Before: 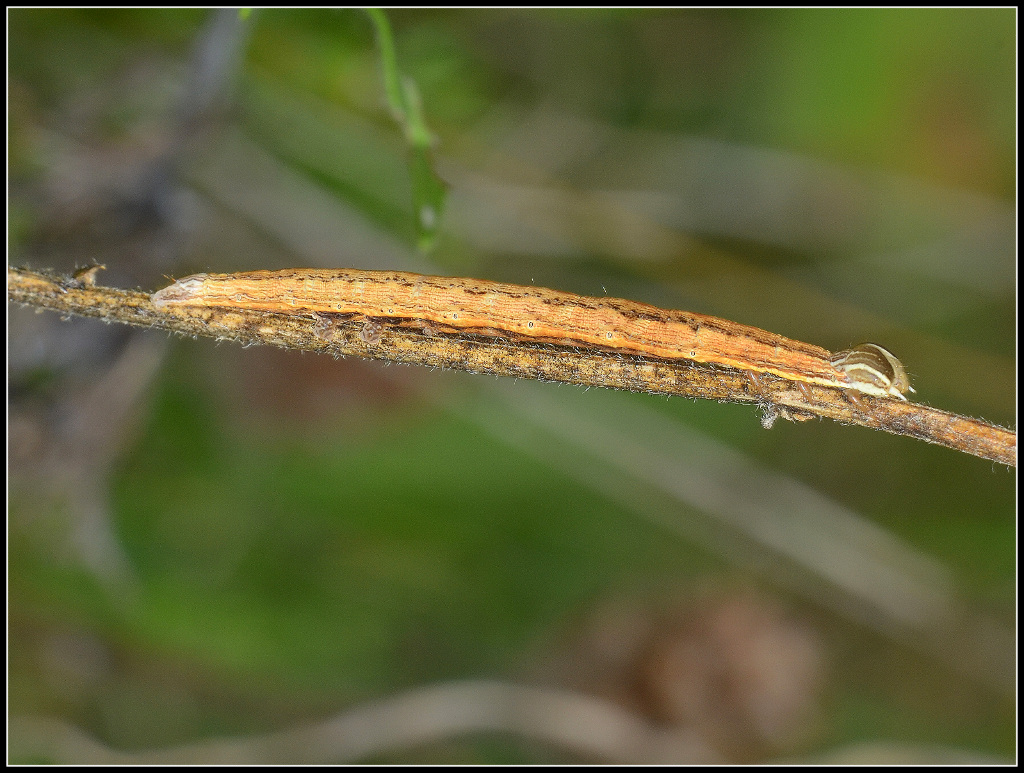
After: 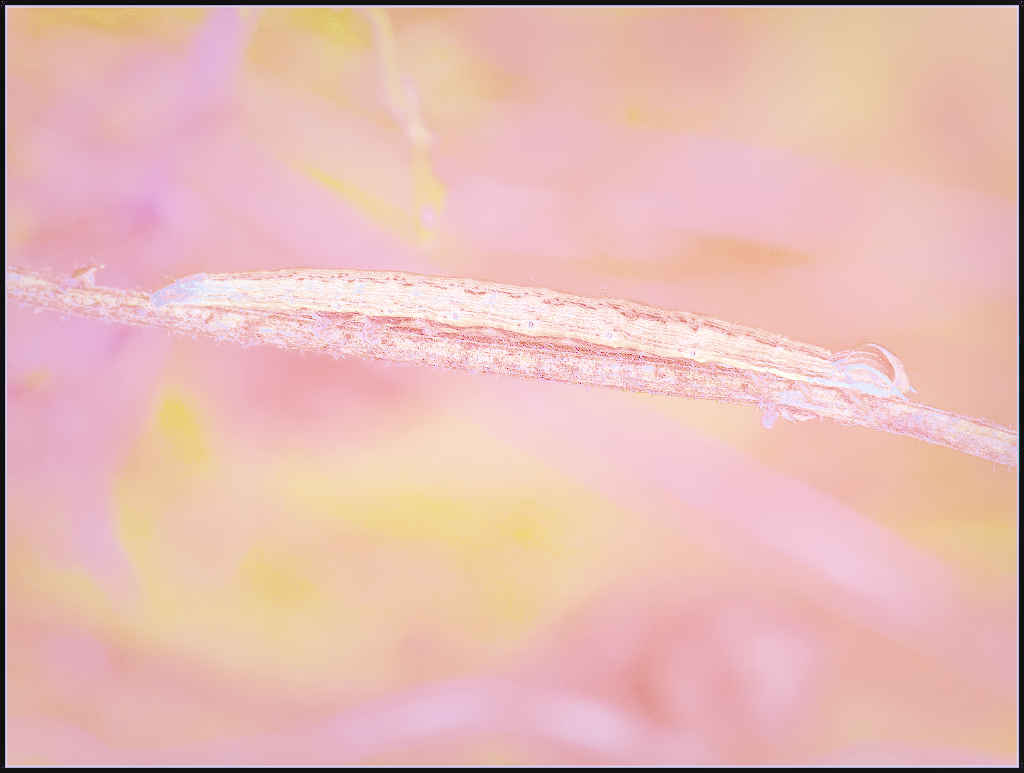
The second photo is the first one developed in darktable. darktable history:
local contrast: on, module defaults
color calibration: illuminant as shot in camera, x 0.358, y 0.373, temperature 4628.91 K
color balance rgb: linear chroma grading › shadows 10%, linear chroma grading › highlights 10%, linear chroma grading › global chroma 15%, linear chroma grading › mid-tones 15%, perceptual saturation grading › global saturation 40%, perceptual saturation grading › highlights -25%, perceptual saturation grading › mid-tones 35%, perceptual saturation grading › shadows 35%, perceptual brilliance grading › global brilliance 11.29%, global vibrance 11.29%
denoise (profiled): preserve shadows 1.52, scattering 0.002, a [-1, 0, 0], compensate highlight preservation false
exposure: black level correction 0, exposure 1.675 EV, compensate exposure bias true, compensate highlight preservation false
haze removal: compatibility mode true, adaptive false
highlight reconstruction: on, module defaults
hot pixels: on, module defaults
lens correction: scale 1, crop 1, focal 16, aperture 5.6, distance 1000, camera "Canon EOS RP", lens "Canon RF 16mm F2.8 STM"
shadows and highlights: on, module defaults
white balance: red 2.229, blue 1.46
tone equalizer: on, module defaults
velvia: on, module defaults
filmic rgb: black relative exposure -3.21 EV, white relative exposure 7.02 EV, hardness 1.46, contrast 1.35
